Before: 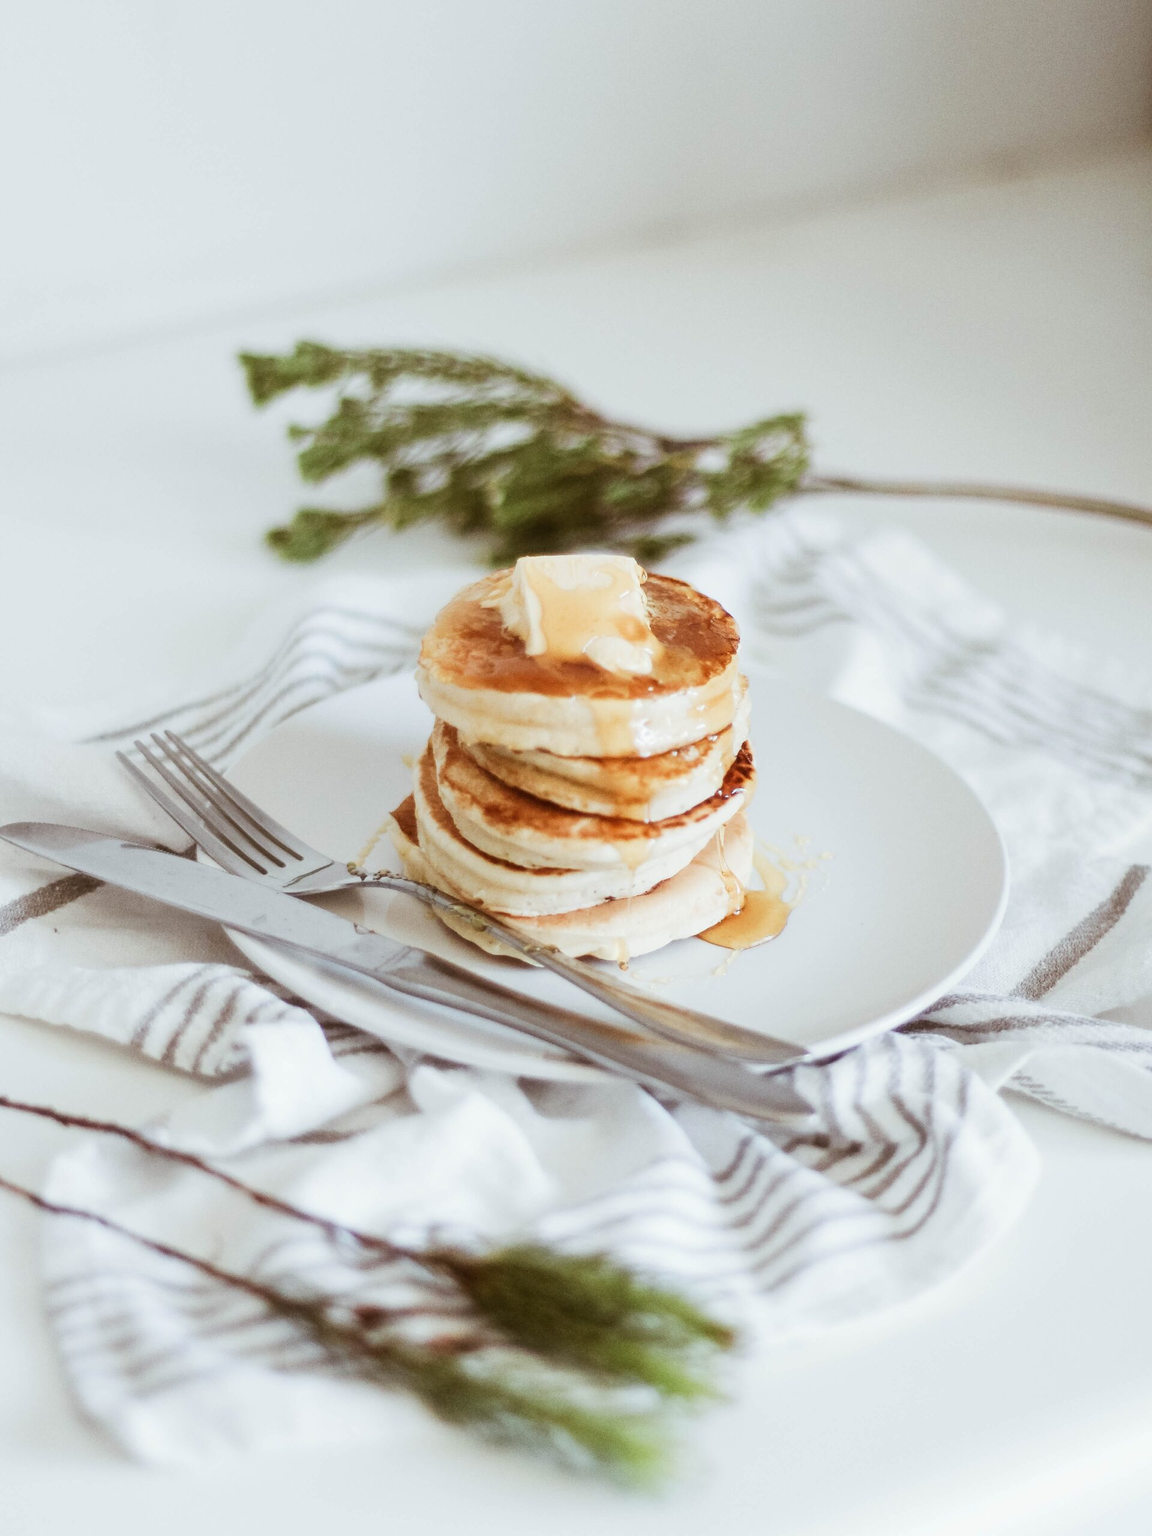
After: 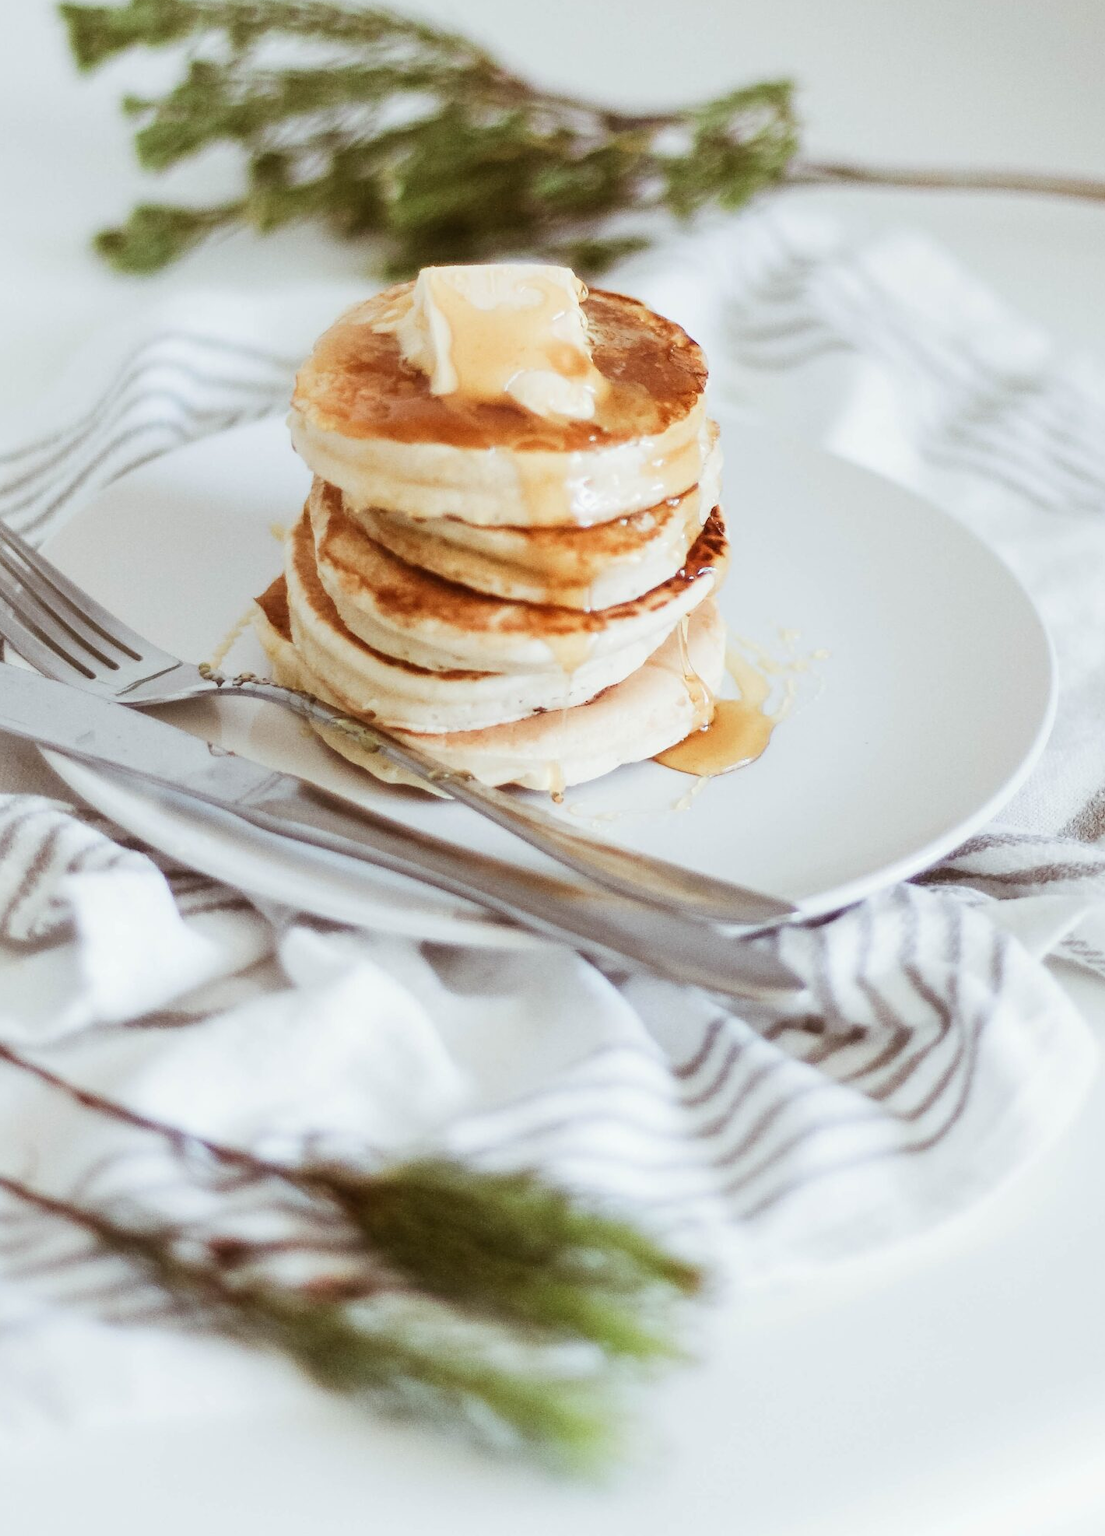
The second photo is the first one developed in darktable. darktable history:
crop: left 16.871%, top 22.857%, right 9.116%
rgb levels: preserve colors max RGB
